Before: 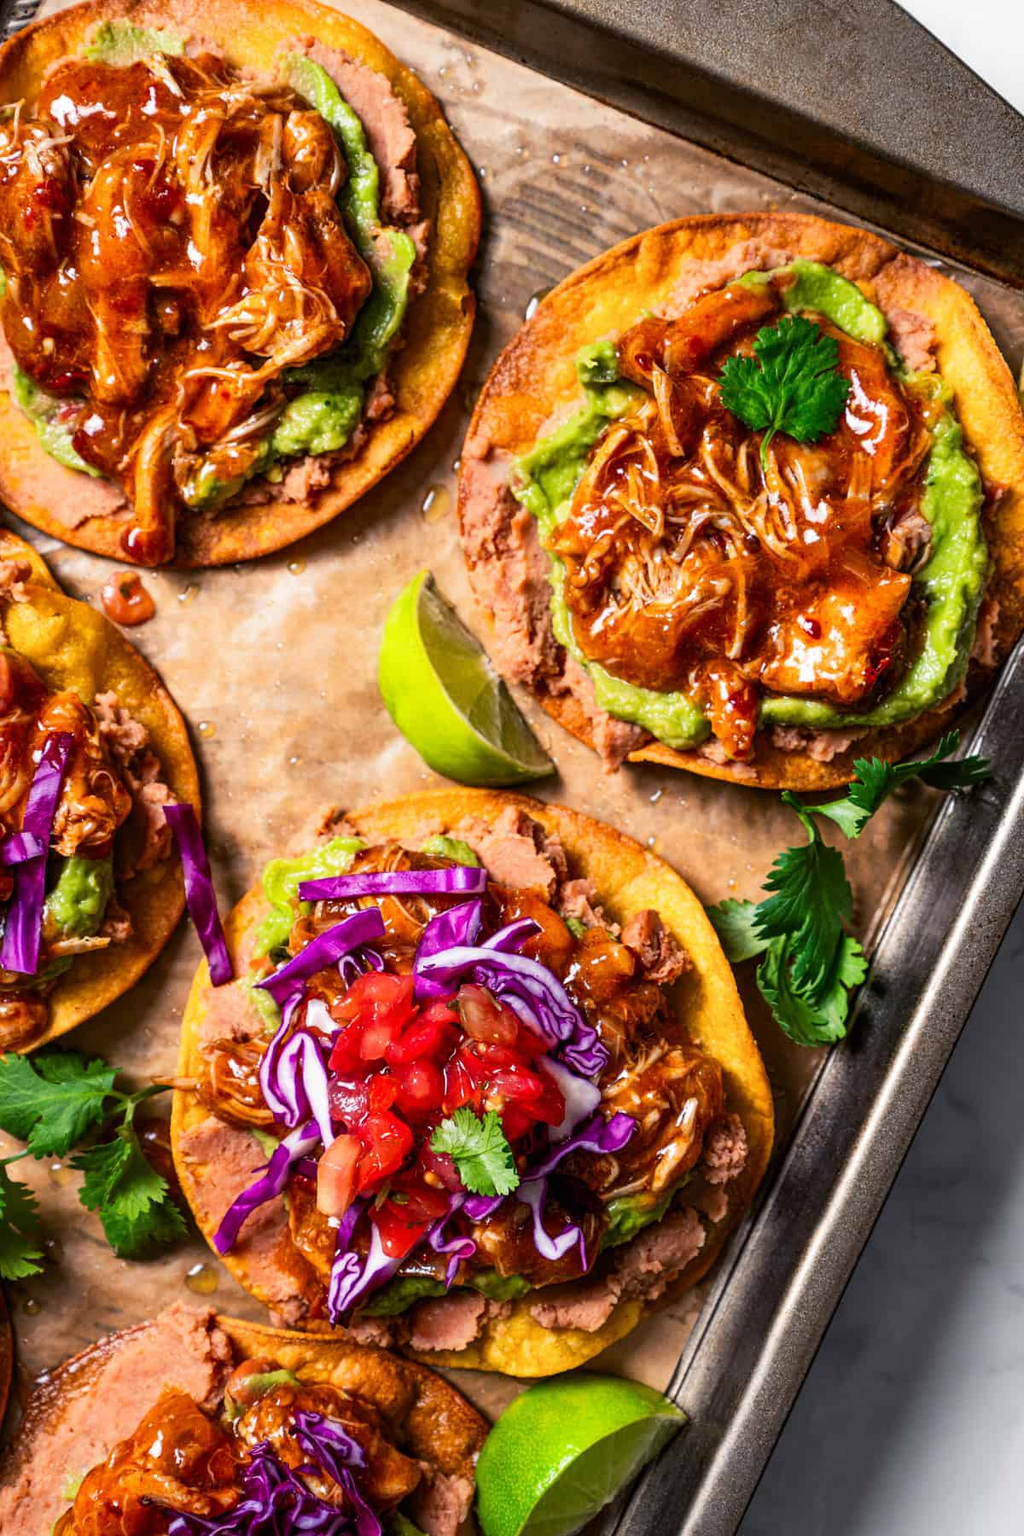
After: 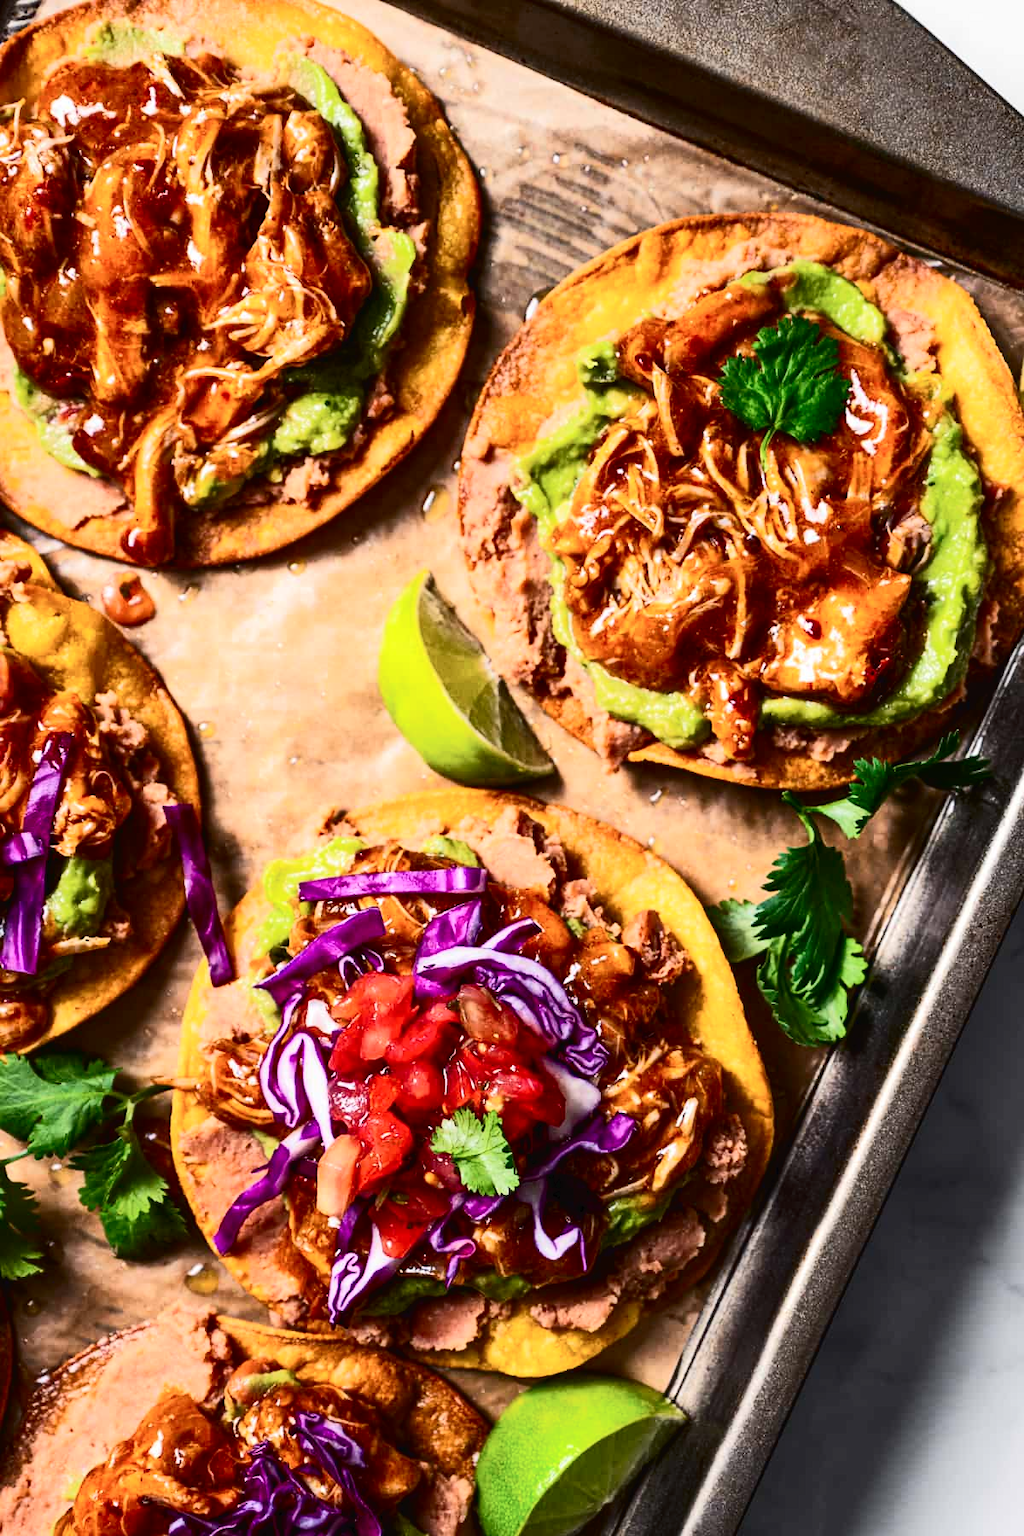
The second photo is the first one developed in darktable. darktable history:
tone curve: curves: ch0 [(0, 0) (0.003, 0.023) (0.011, 0.024) (0.025, 0.026) (0.044, 0.035) (0.069, 0.05) (0.1, 0.071) (0.136, 0.098) (0.177, 0.135) (0.224, 0.172) (0.277, 0.227) (0.335, 0.296) (0.399, 0.372) (0.468, 0.462) (0.543, 0.58) (0.623, 0.697) (0.709, 0.789) (0.801, 0.86) (0.898, 0.918) (1, 1)], color space Lab, independent channels, preserve colors none
contrast brightness saturation: contrast 0.142
